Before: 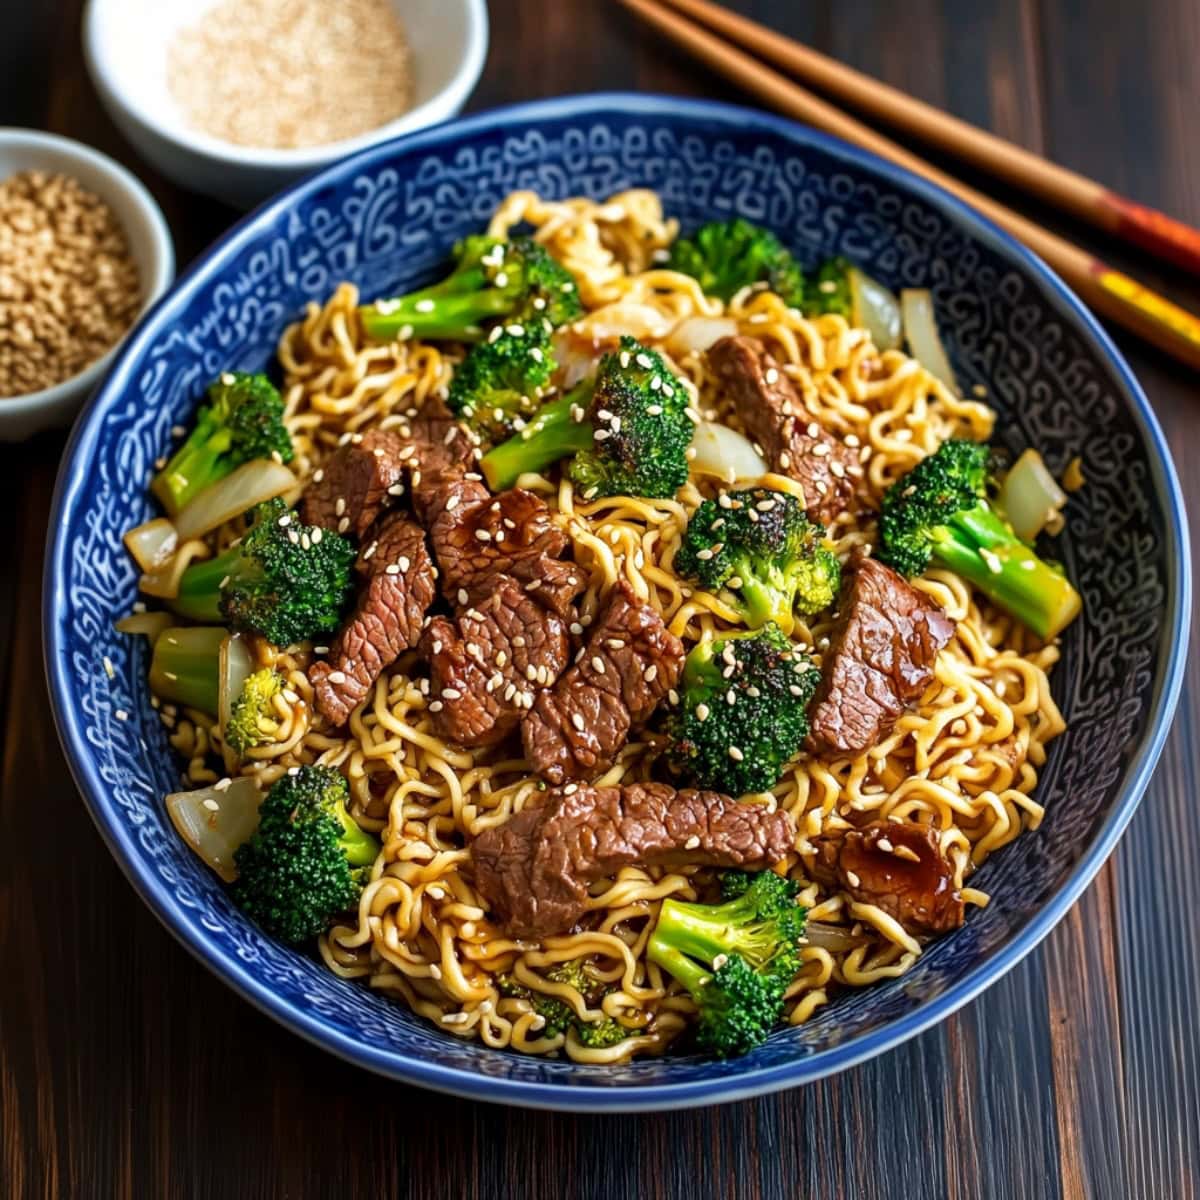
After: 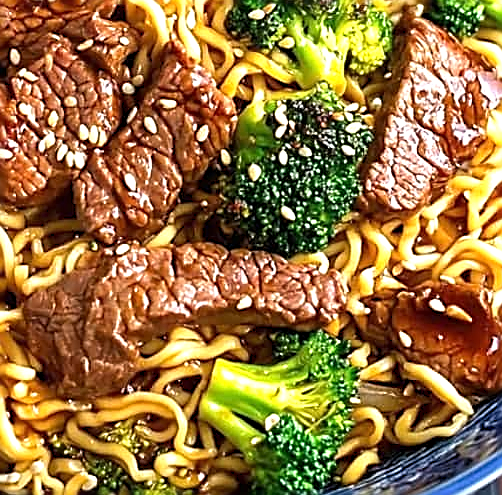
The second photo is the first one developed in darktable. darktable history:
crop: left 37.368%, top 45.021%, right 20.723%, bottom 13.682%
sharpen: amount 1.015
exposure: black level correction 0, exposure 0.7 EV, compensate highlight preservation false
